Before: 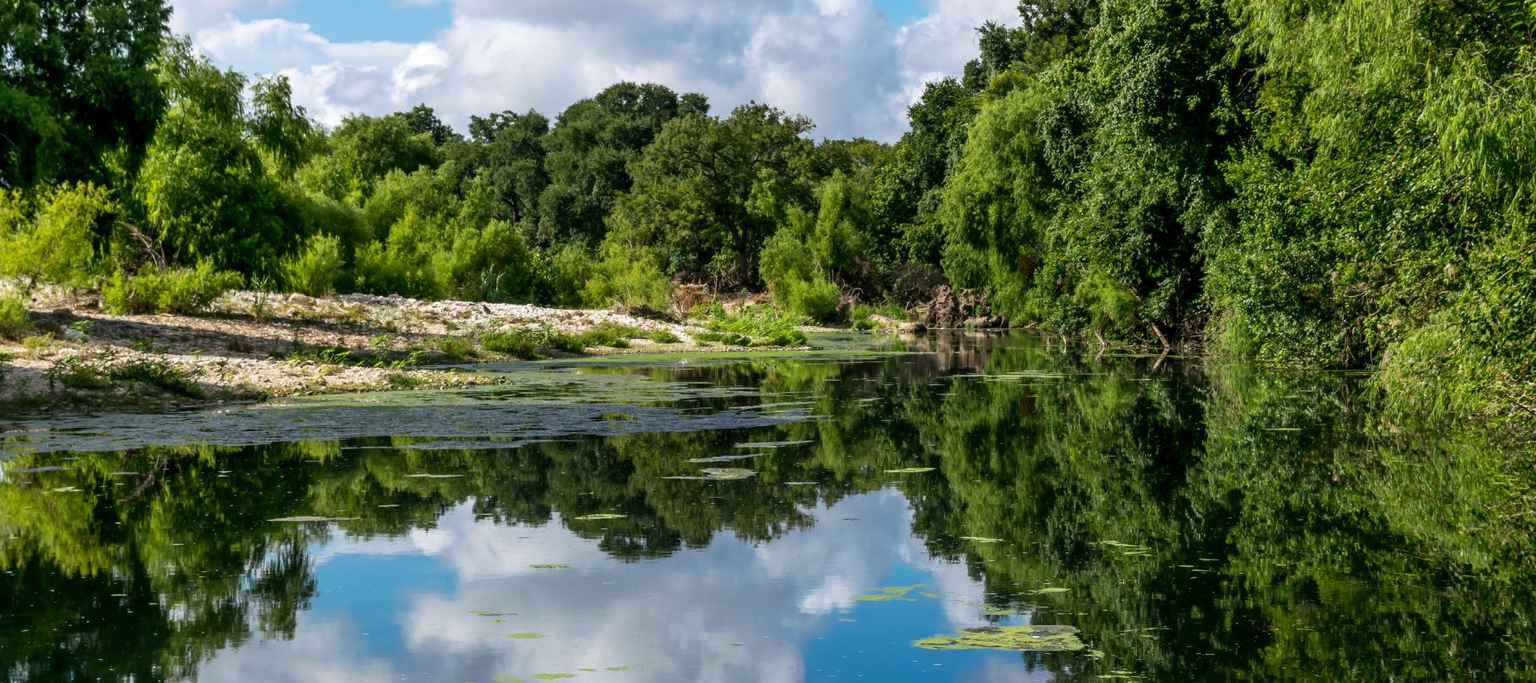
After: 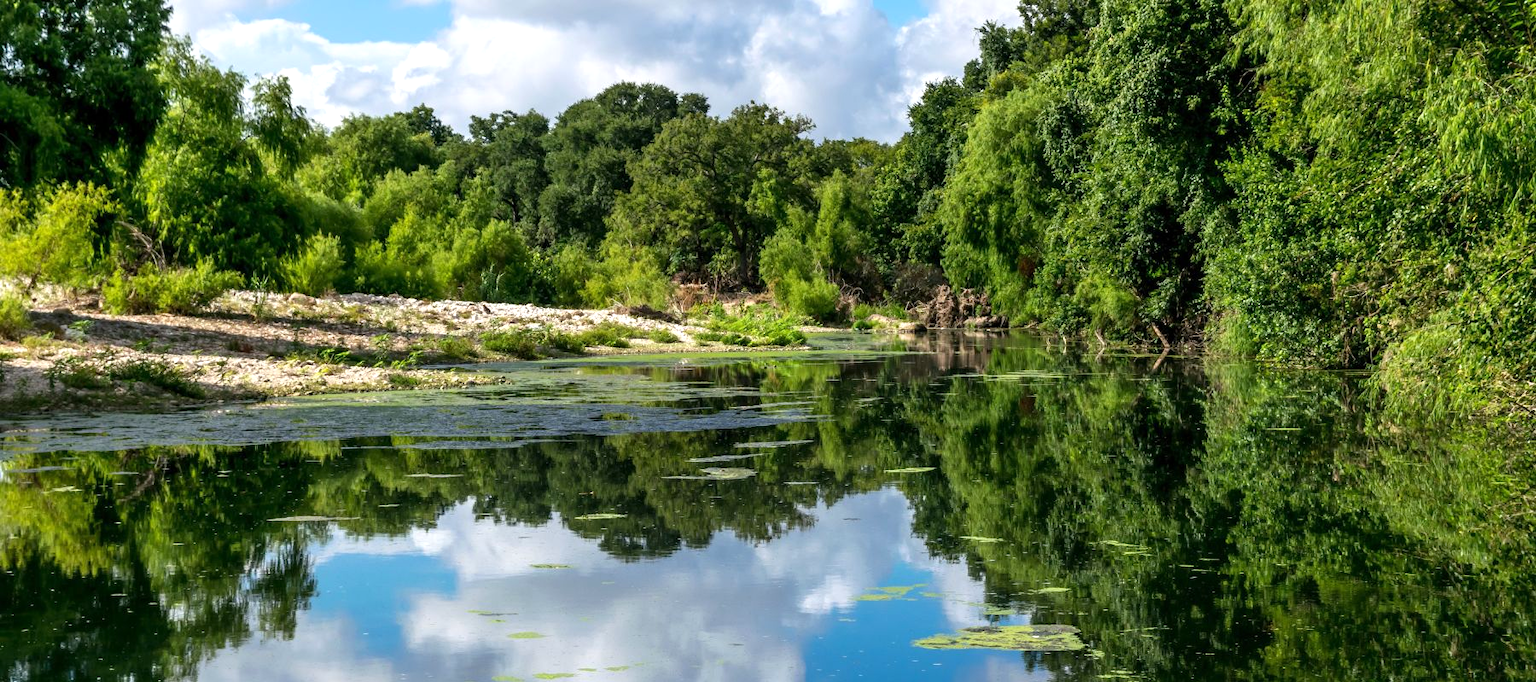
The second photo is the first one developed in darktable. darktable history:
exposure: exposure 0.375 EV, compensate highlight preservation false
